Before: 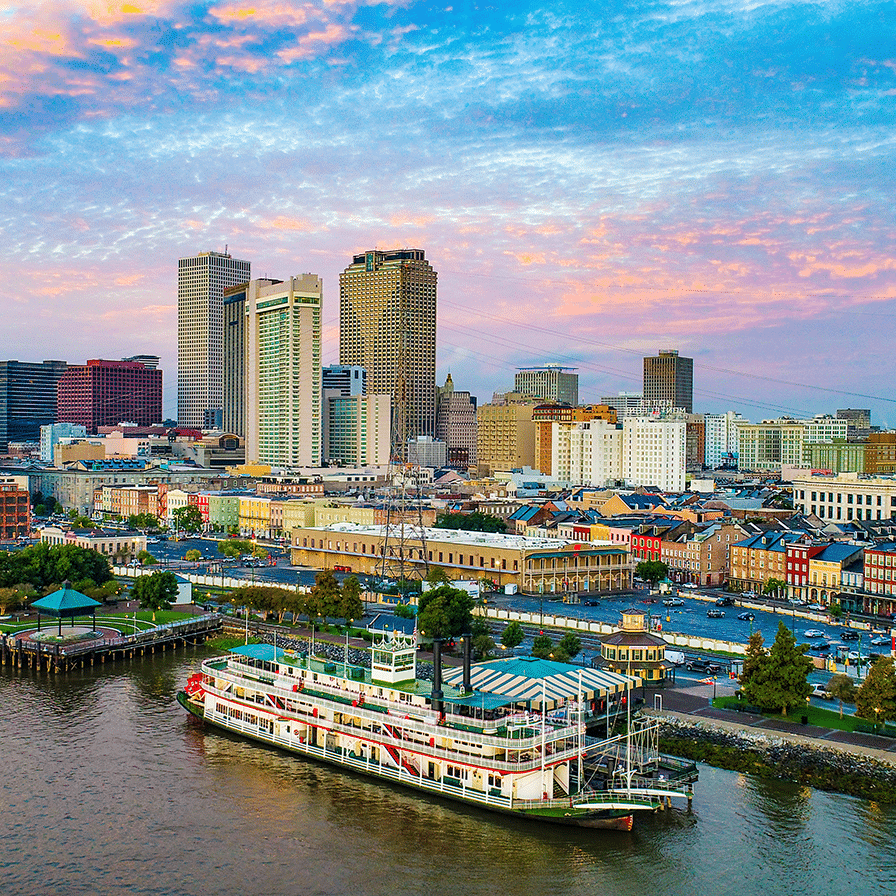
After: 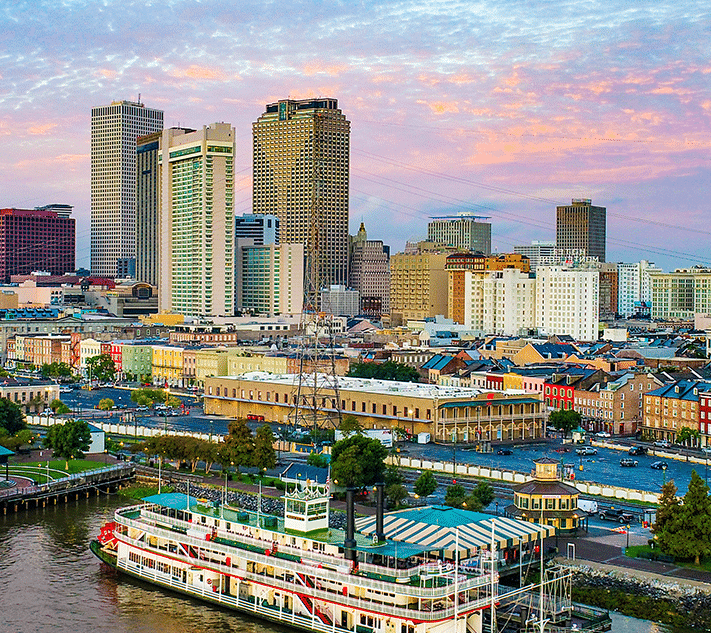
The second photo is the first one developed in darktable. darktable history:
tone equalizer: on, module defaults
crop: left 9.712%, top 16.928%, right 10.845%, bottom 12.332%
